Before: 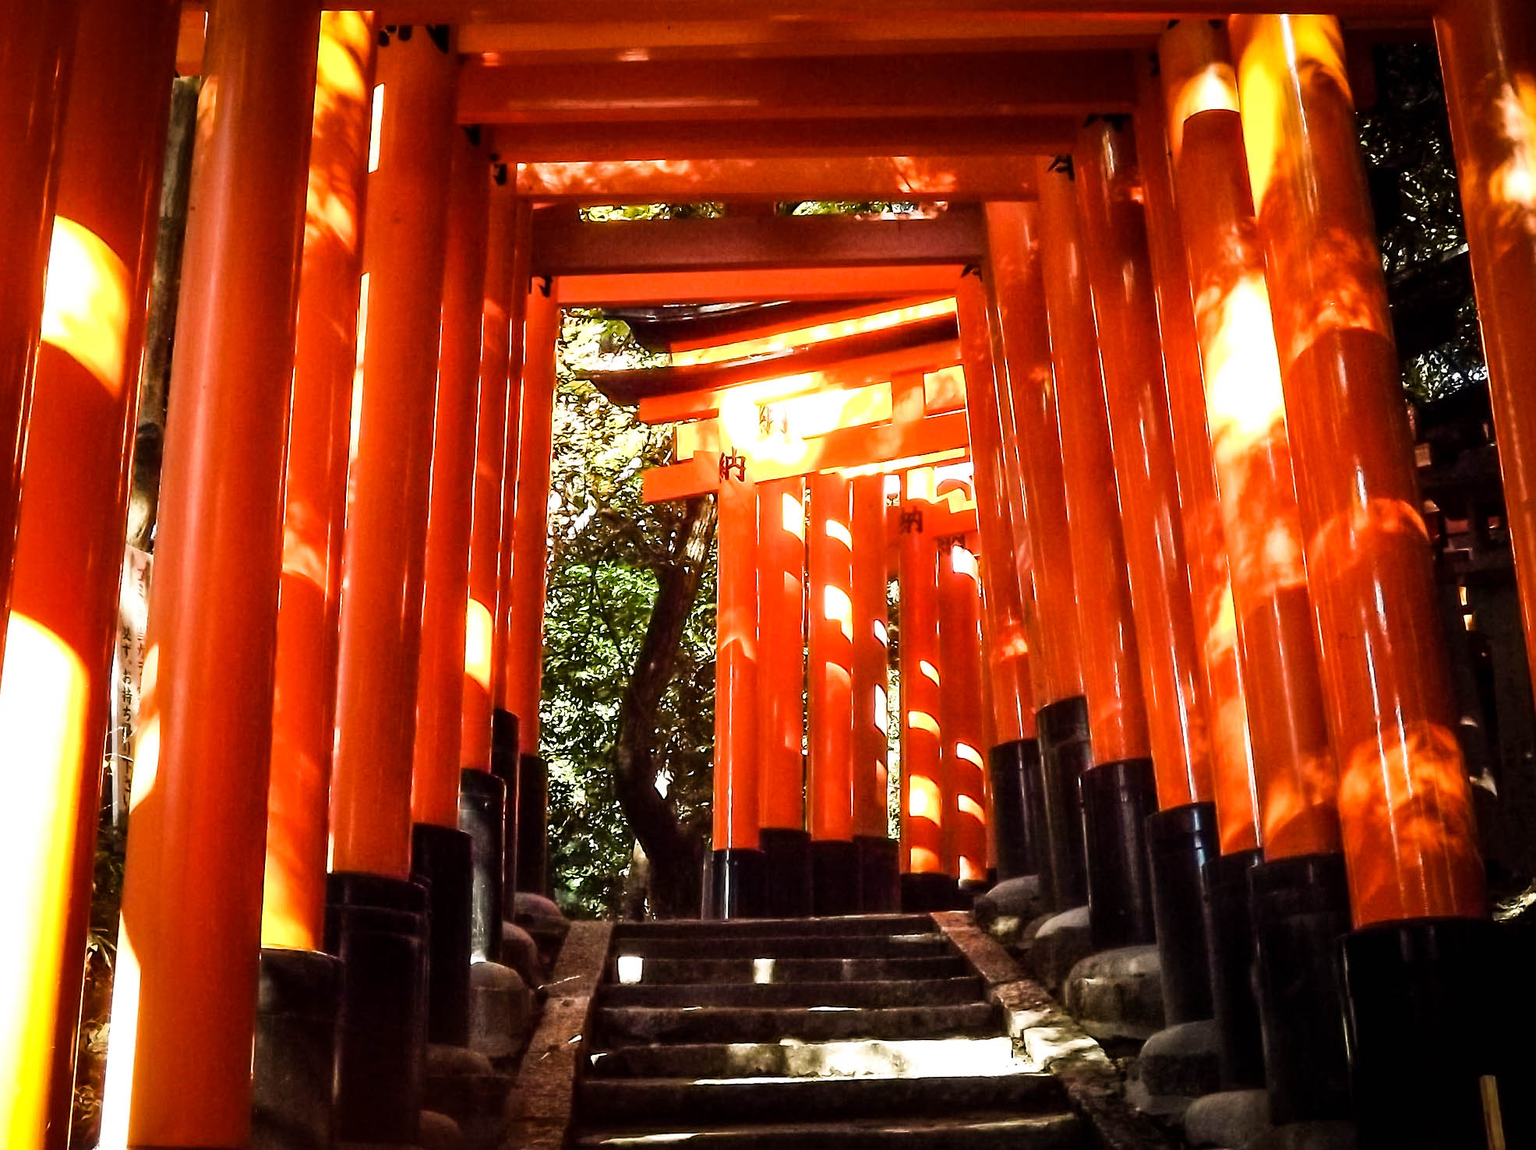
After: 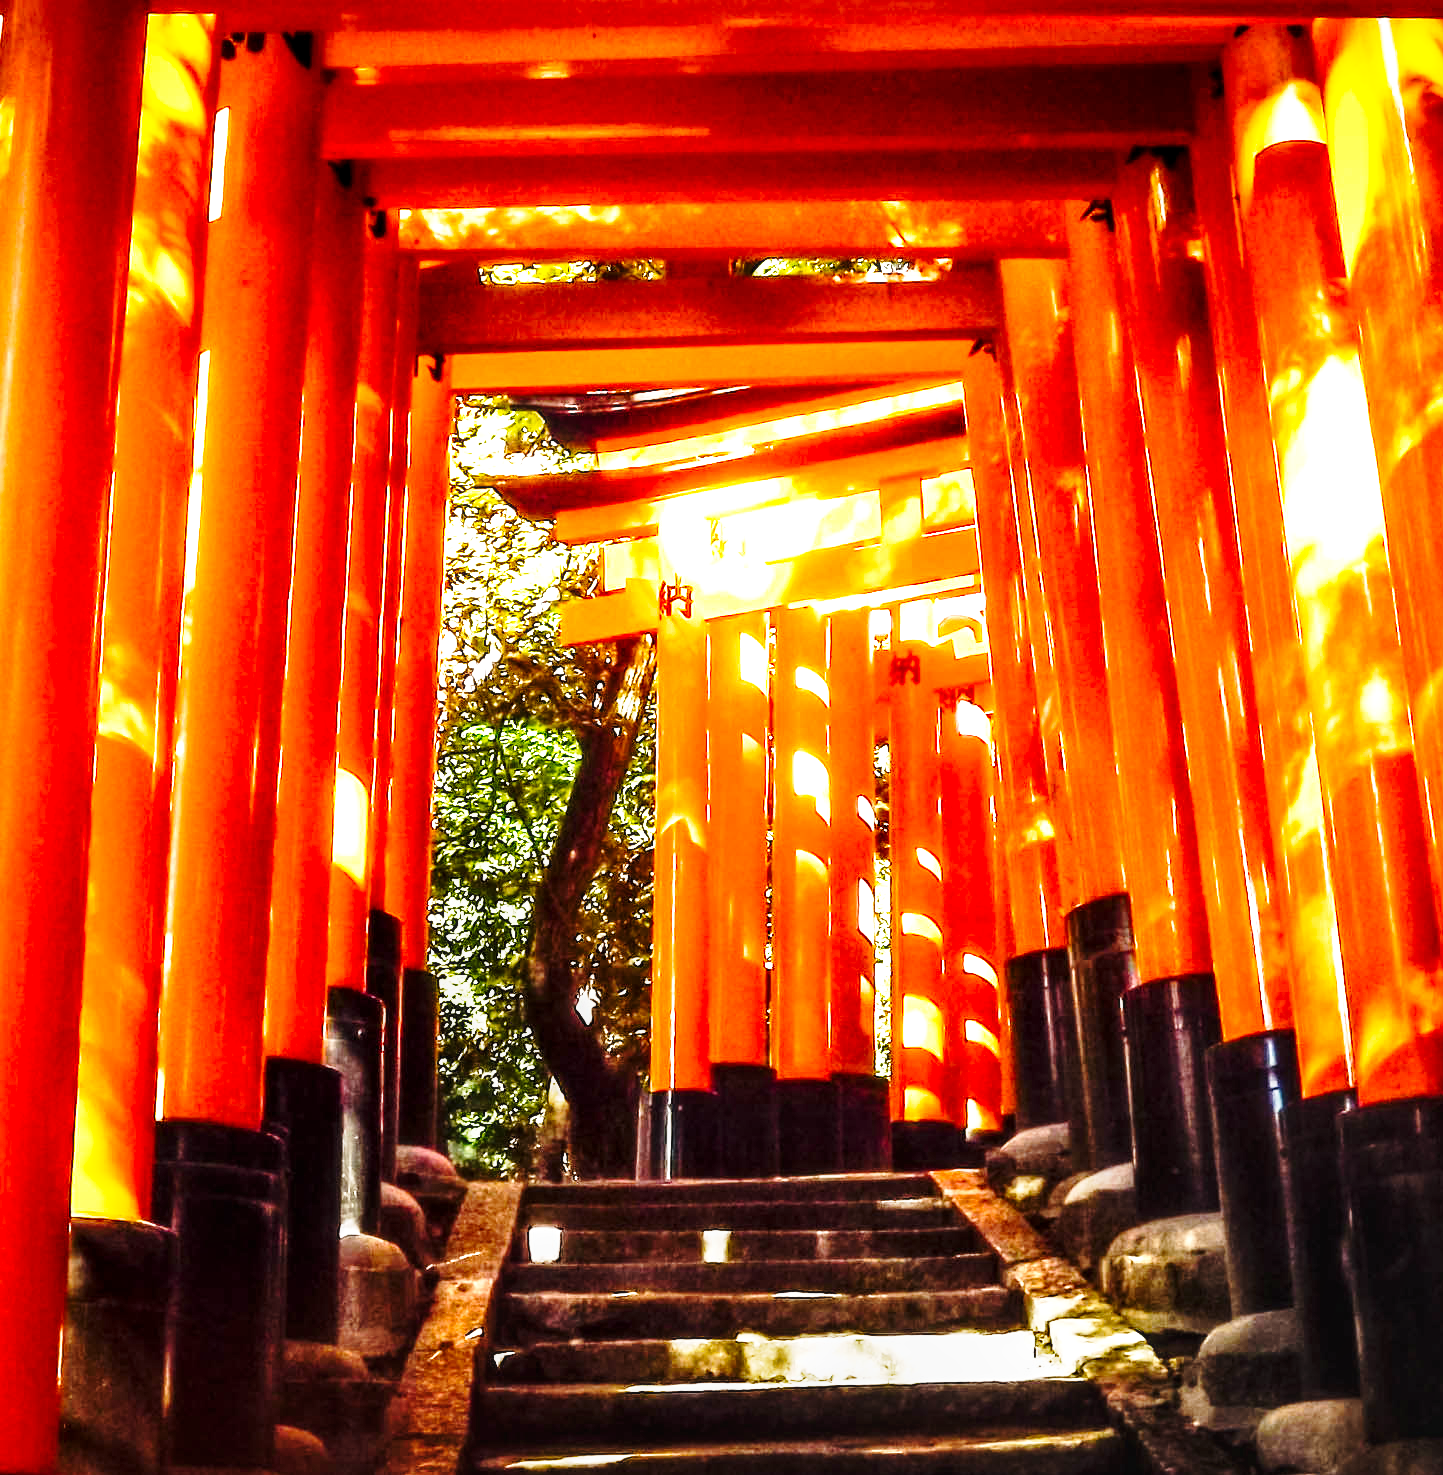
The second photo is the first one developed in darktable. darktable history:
local contrast: on, module defaults
color balance rgb: perceptual saturation grading › global saturation 30%, global vibrance 10%
crop: left 13.443%, right 13.31%
exposure: exposure 0.74 EV, compensate highlight preservation false
base curve: curves: ch0 [(0, 0) (0.028, 0.03) (0.121, 0.232) (0.46, 0.748) (0.859, 0.968) (1, 1)], preserve colors none
